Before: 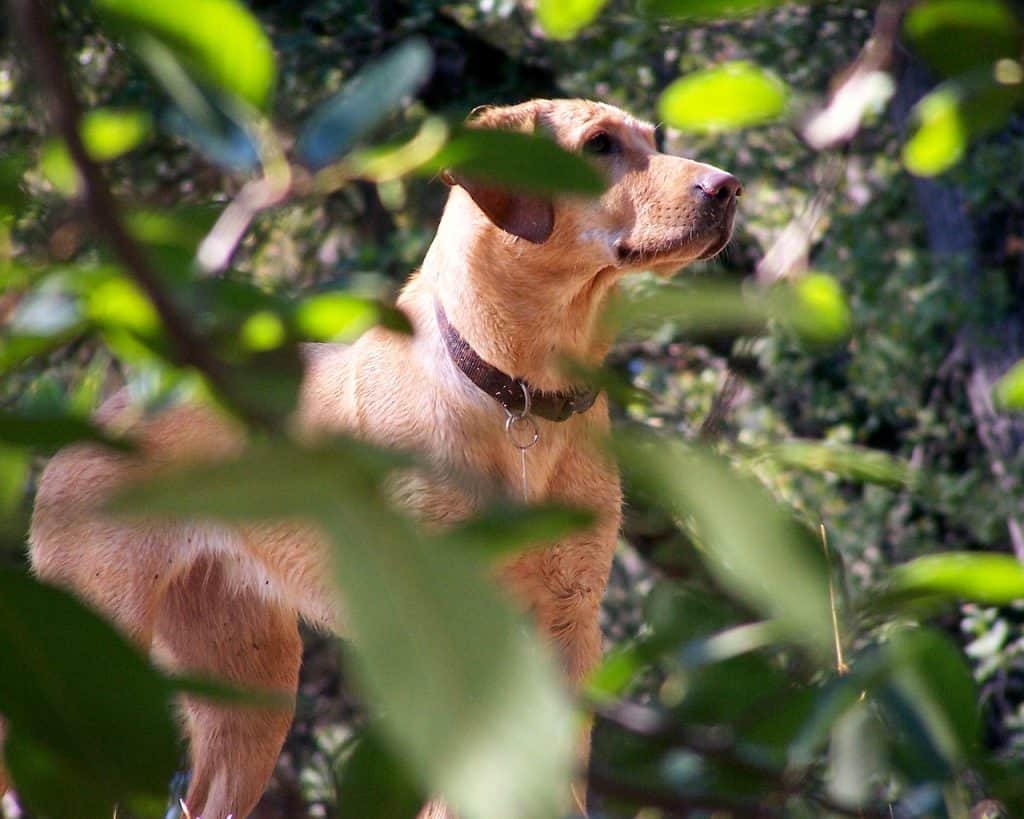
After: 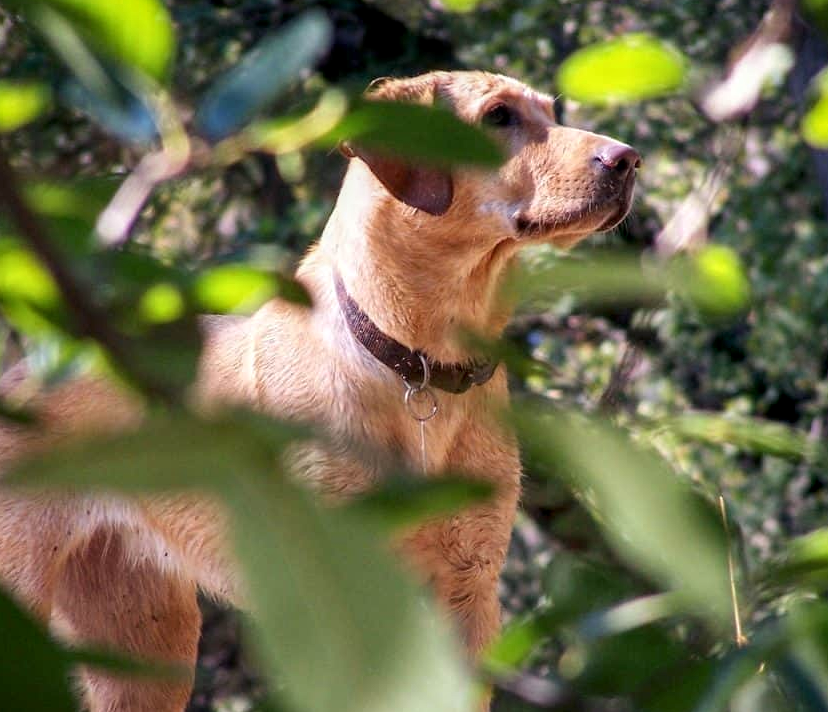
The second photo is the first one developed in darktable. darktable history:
local contrast: on, module defaults
crop: left 9.929%, top 3.475%, right 9.188%, bottom 9.529%
